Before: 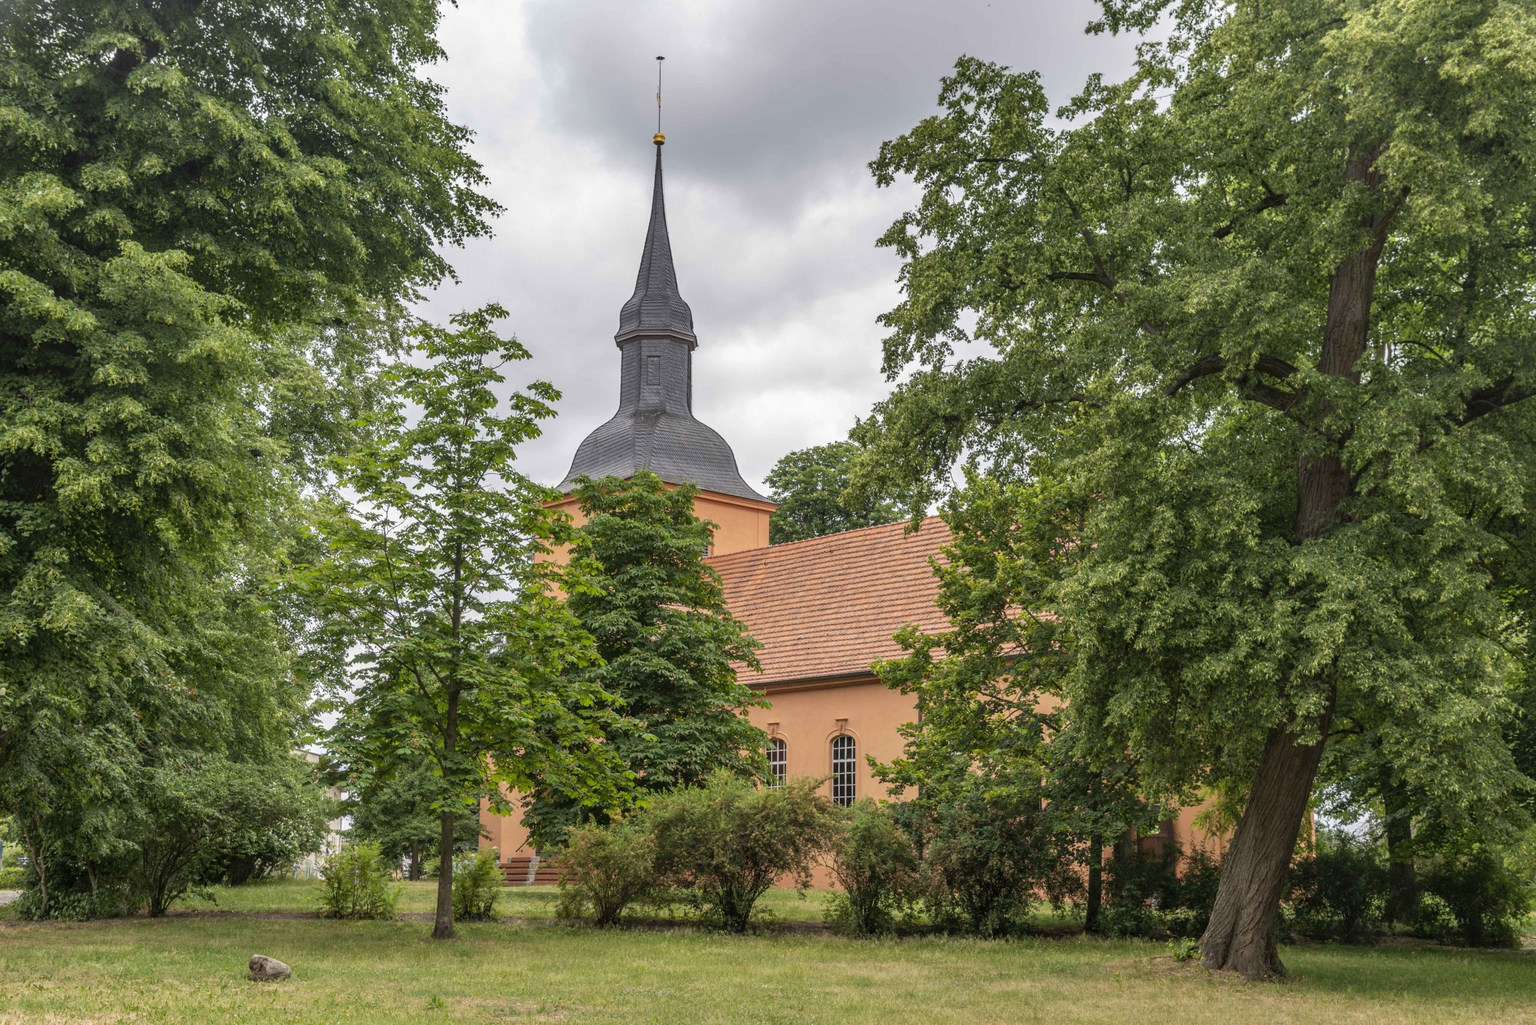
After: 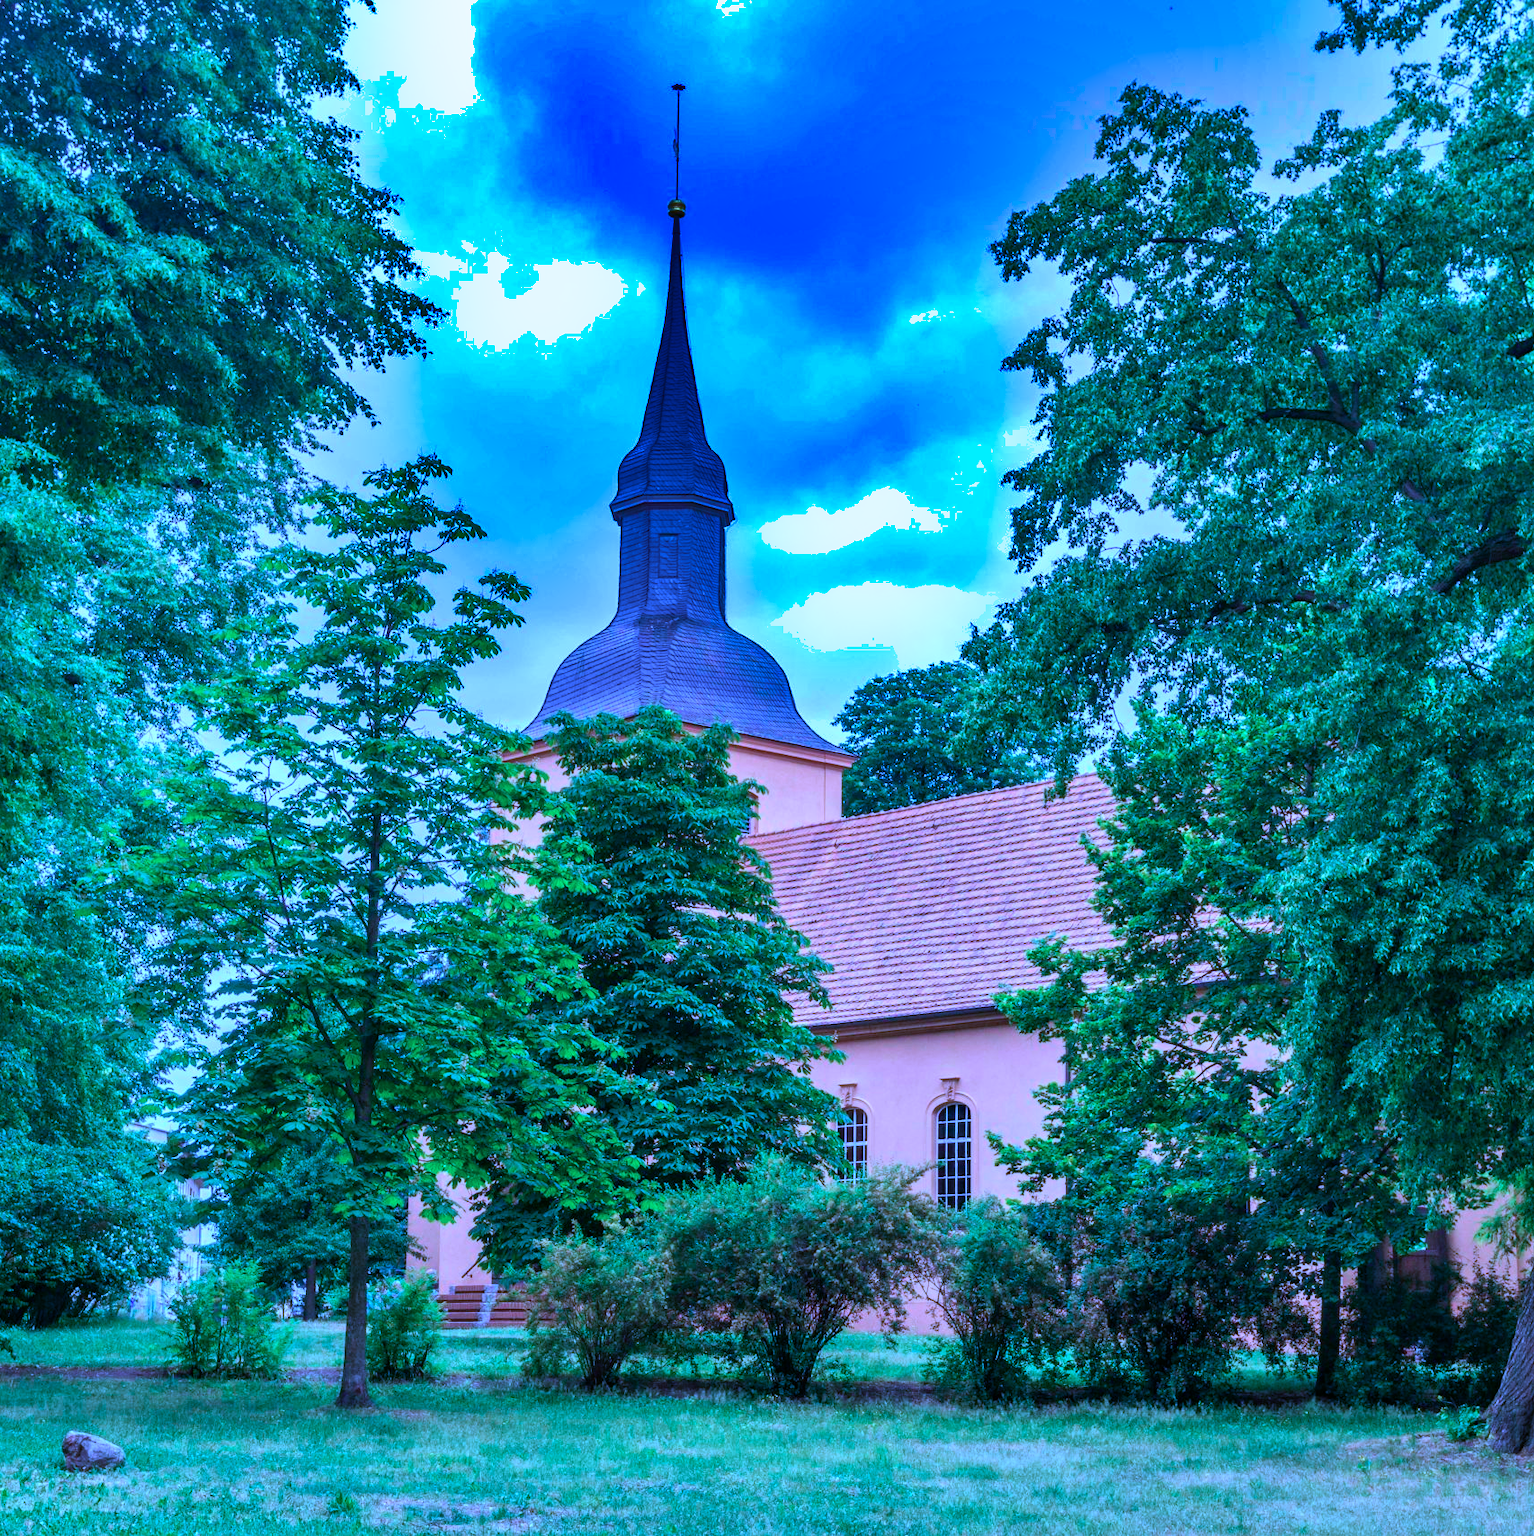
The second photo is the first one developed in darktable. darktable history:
tone equalizer: -8 EV -0.417 EV, -7 EV -0.389 EV, -6 EV -0.333 EV, -5 EV -0.222 EV, -3 EV 0.222 EV, -2 EV 0.333 EV, -1 EV 0.389 EV, +0 EV 0.417 EV, edges refinement/feathering 500, mask exposure compensation -1.57 EV, preserve details no
color calibration: output R [0.948, 0.091, -0.04, 0], output G [-0.3, 1.384, -0.085, 0], output B [-0.108, 0.061, 1.08, 0], illuminant as shot in camera, x 0.484, y 0.43, temperature 2405.29 K
shadows and highlights: shadows 19.13, highlights -83.41, soften with gaussian
crop and rotate: left 13.537%, right 19.796%
